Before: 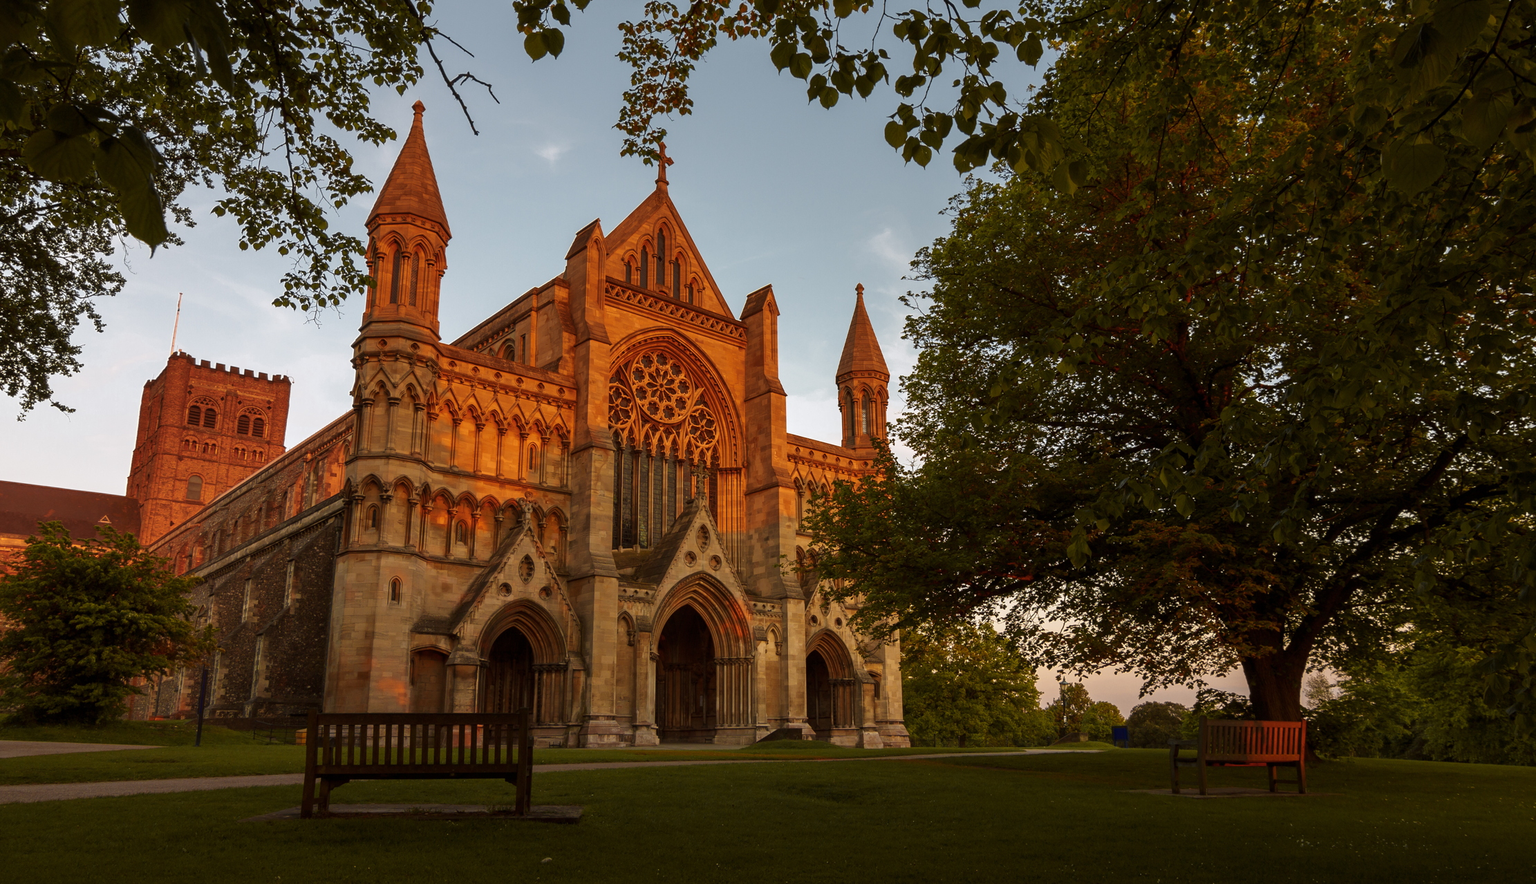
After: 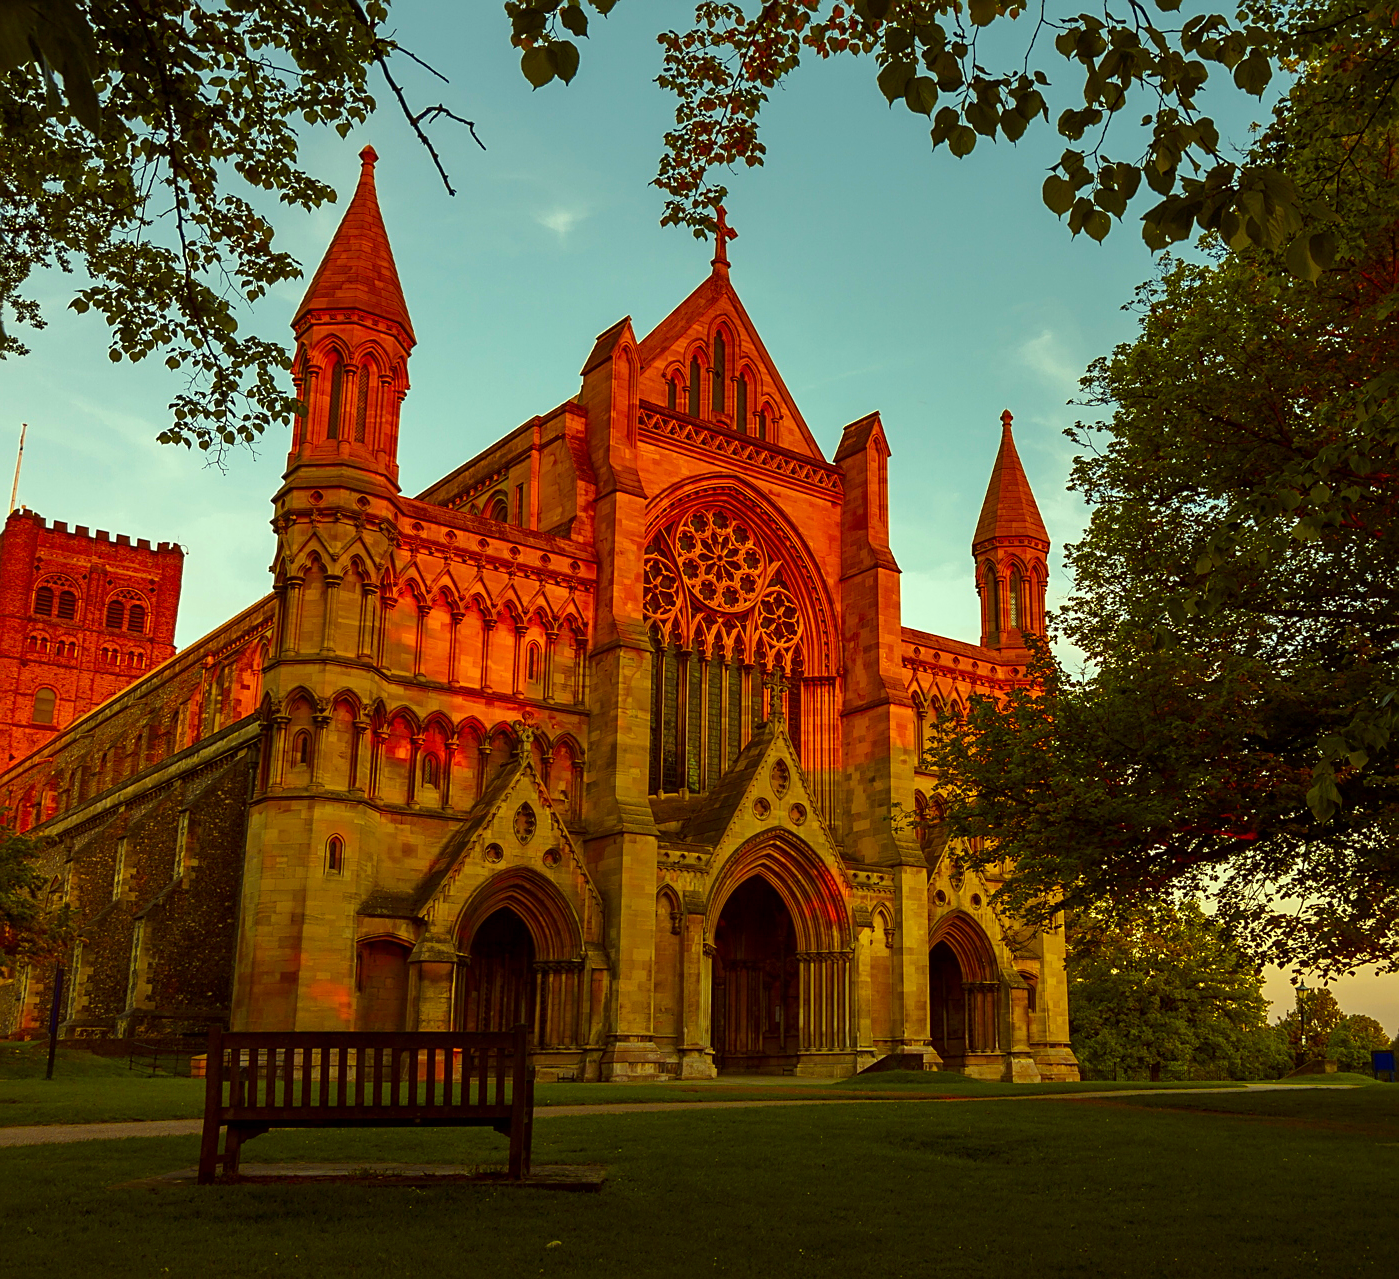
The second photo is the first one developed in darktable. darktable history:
crop: left 10.693%, right 26.316%
local contrast: mode bilateral grid, contrast 21, coarseness 50, detail 120%, midtone range 0.2
color correction: highlights a* -11.06, highlights b* 9.83, saturation 1.72
sharpen: on, module defaults
